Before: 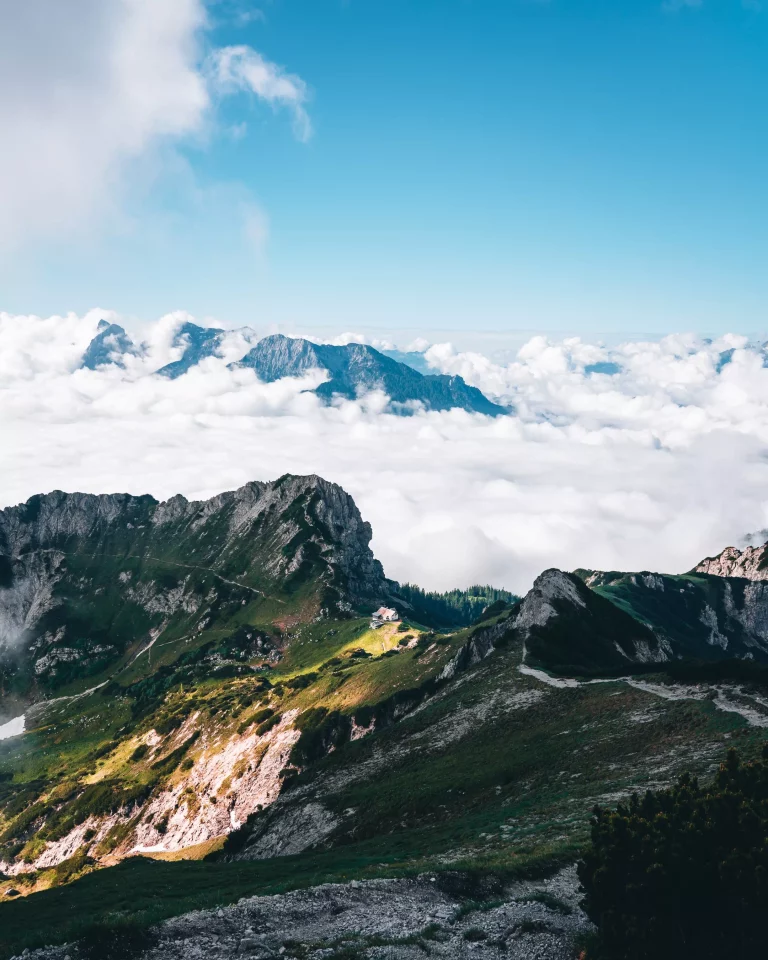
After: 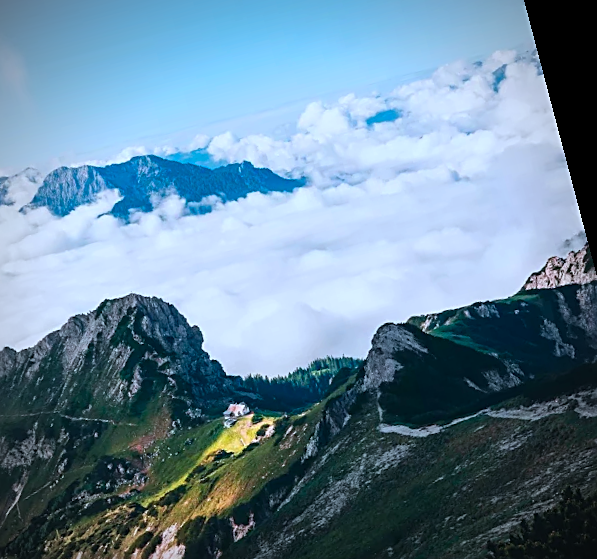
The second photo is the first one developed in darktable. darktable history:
rotate and perspective: rotation -14.8°, crop left 0.1, crop right 0.903, crop top 0.25, crop bottom 0.748
vignetting: fall-off start 74.49%, fall-off radius 65.9%, brightness -0.628, saturation -0.68
sharpen: on, module defaults
crop and rotate: left 24.6%
color zones: curves: ch0 [(0, 0.613) (0.01, 0.613) (0.245, 0.448) (0.498, 0.529) (0.642, 0.665) (0.879, 0.777) (0.99, 0.613)]; ch1 [(0, 0) (0.143, 0) (0.286, 0) (0.429, 0) (0.571, 0) (0.714, 0) (0.857, 0)], mix -131.09%
color calibration: x 0.37, y 0.377, temperature 4289.93 K
